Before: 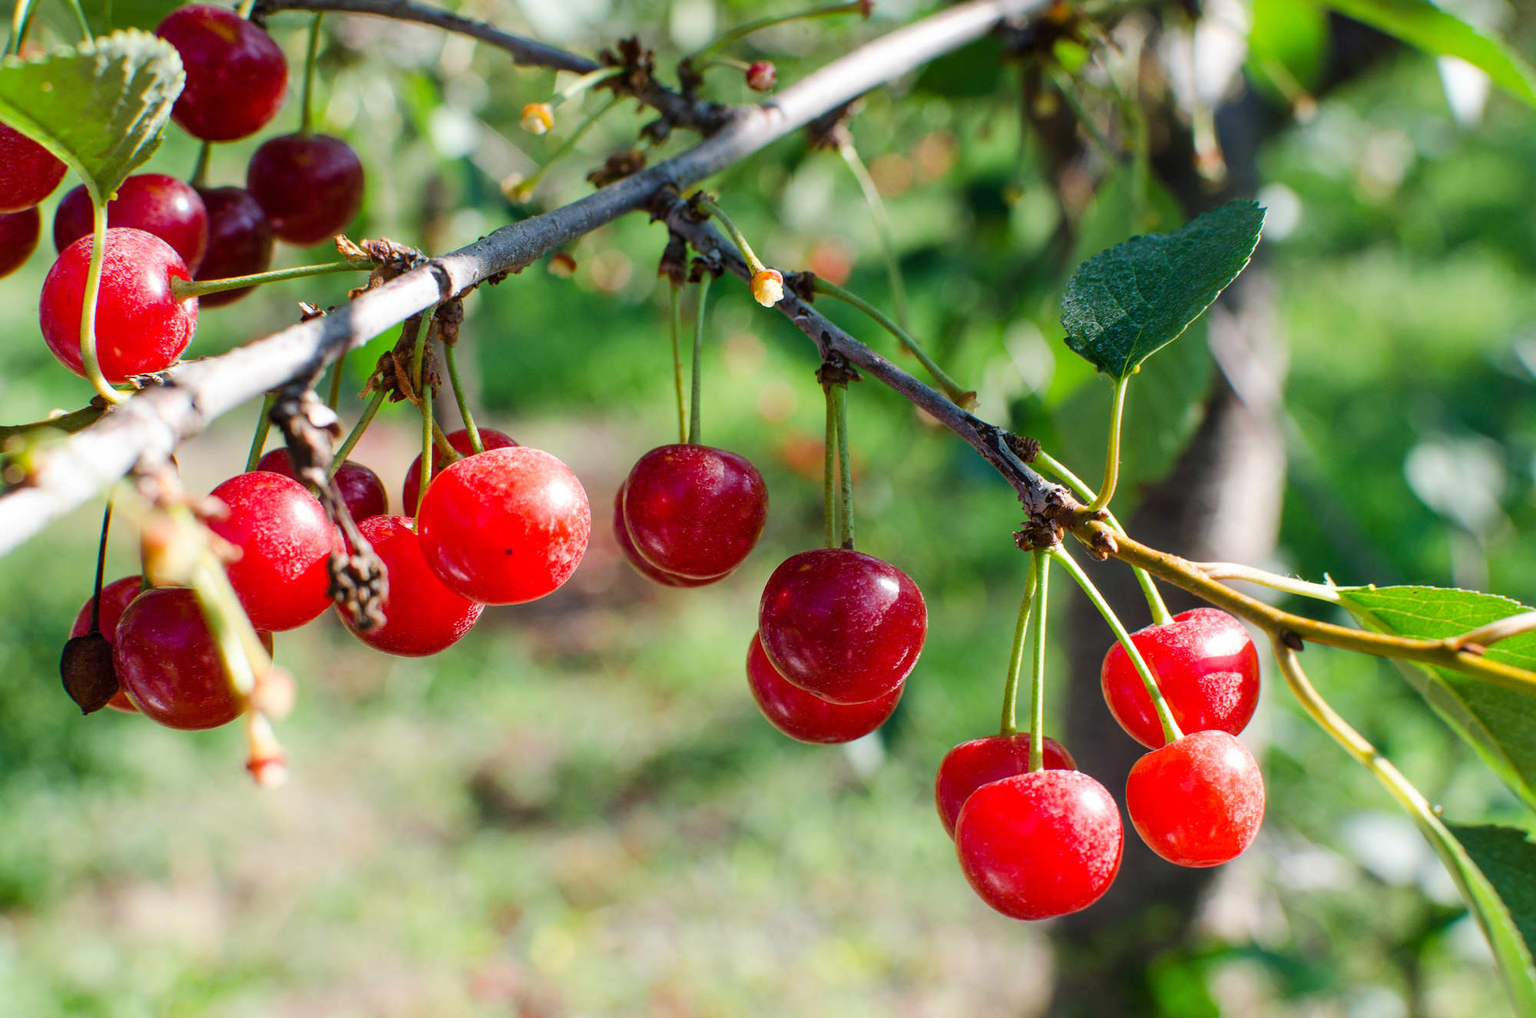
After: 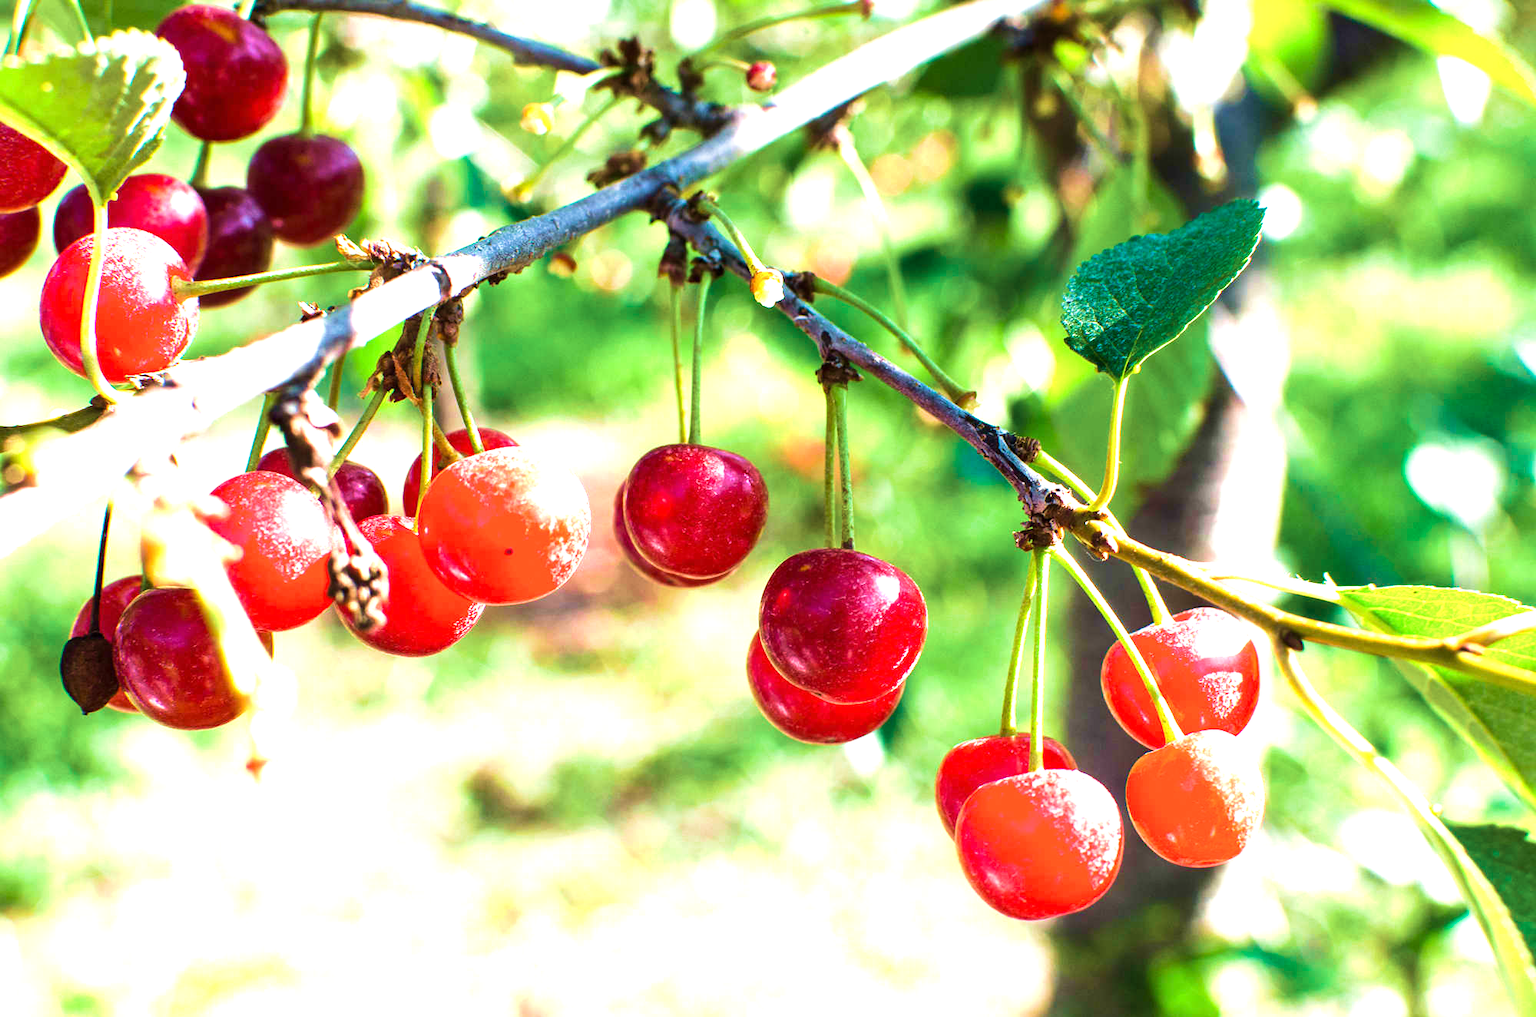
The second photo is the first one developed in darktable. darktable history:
velvia: strength 74.13%
tone equalizer: -8 EV -0.41 EV, -7 EV -0.414 EV, -6 EV -0.331 EV, -5 EV -0.222 EV, -3 EV 0.228 EV, -2 EV 0.318 EV, -1 EV 0.394 EV, +0 EV 0.414 EV, edges refinement/feathering 500, mask exposure compensation -1.57 EV, preserve details no
exposure: exposure 1.162 EV, compensate highlight preservation false
